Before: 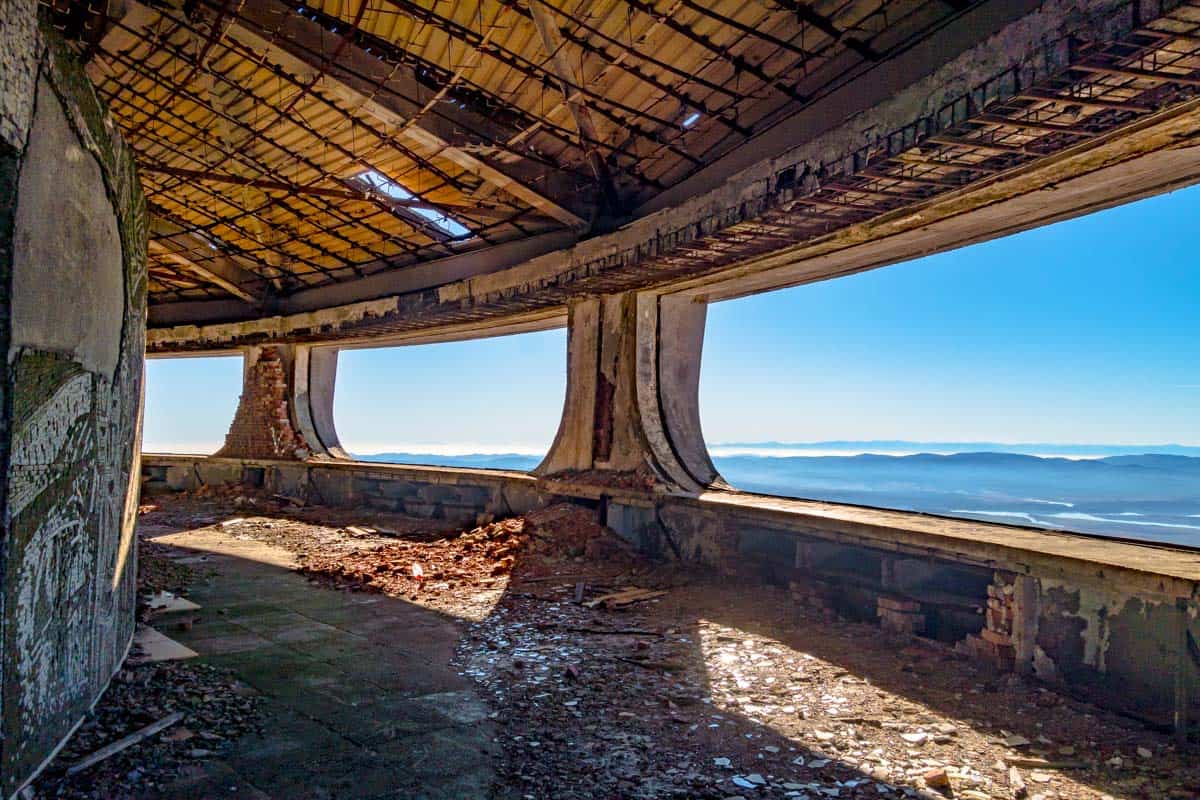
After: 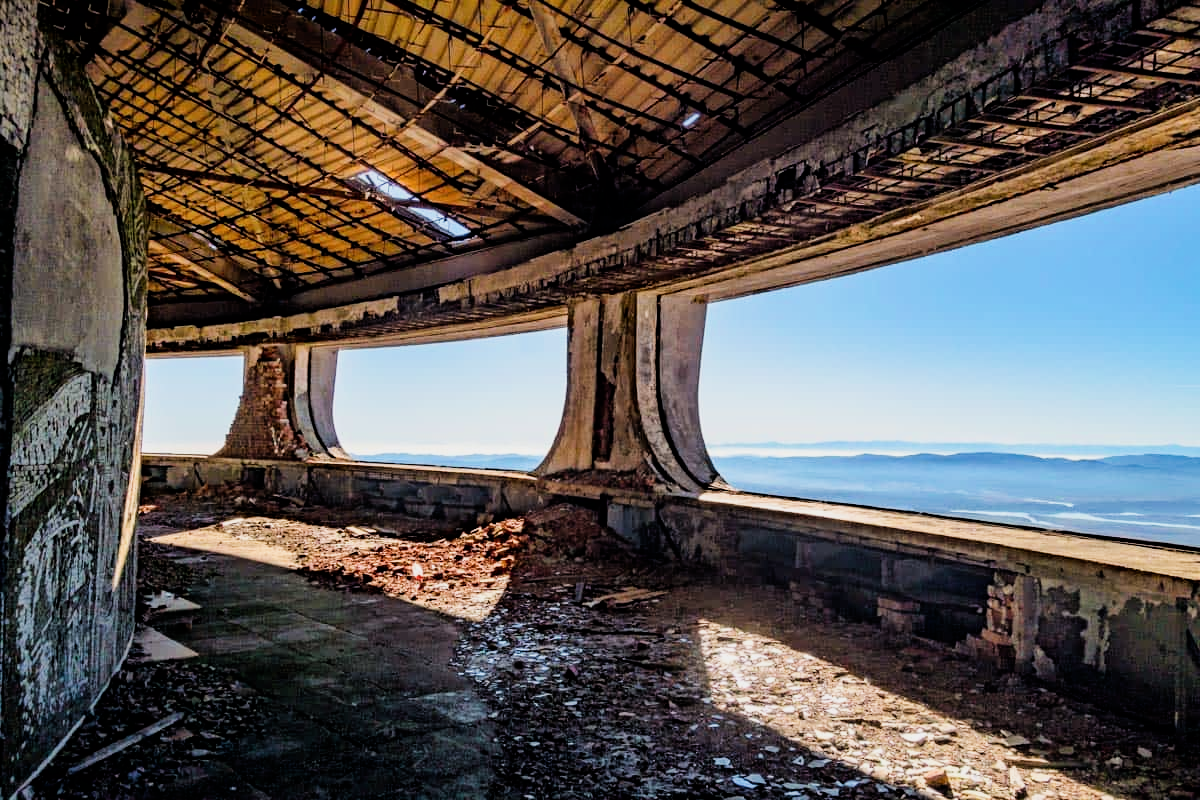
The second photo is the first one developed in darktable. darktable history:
filmic rgb: black relative exposure -5 EV, hardness 2.88, contrast 1.3, highlights saturation mix -30%
exposure: black level correction 0, exposure 0.4 EV, compensate exposure bias true, compensate highlight preservation false
